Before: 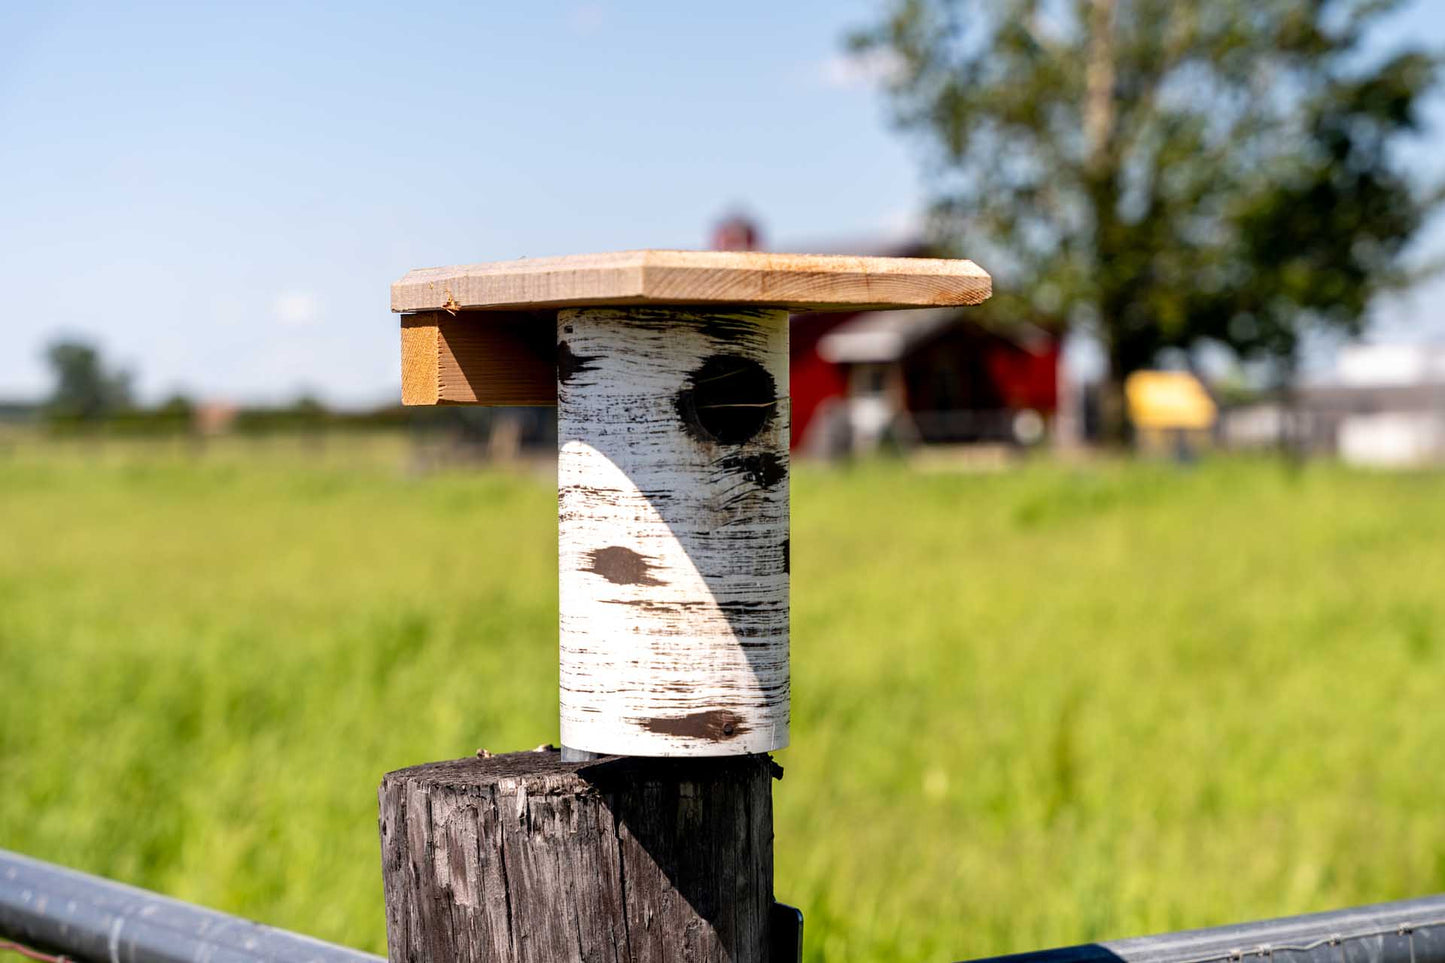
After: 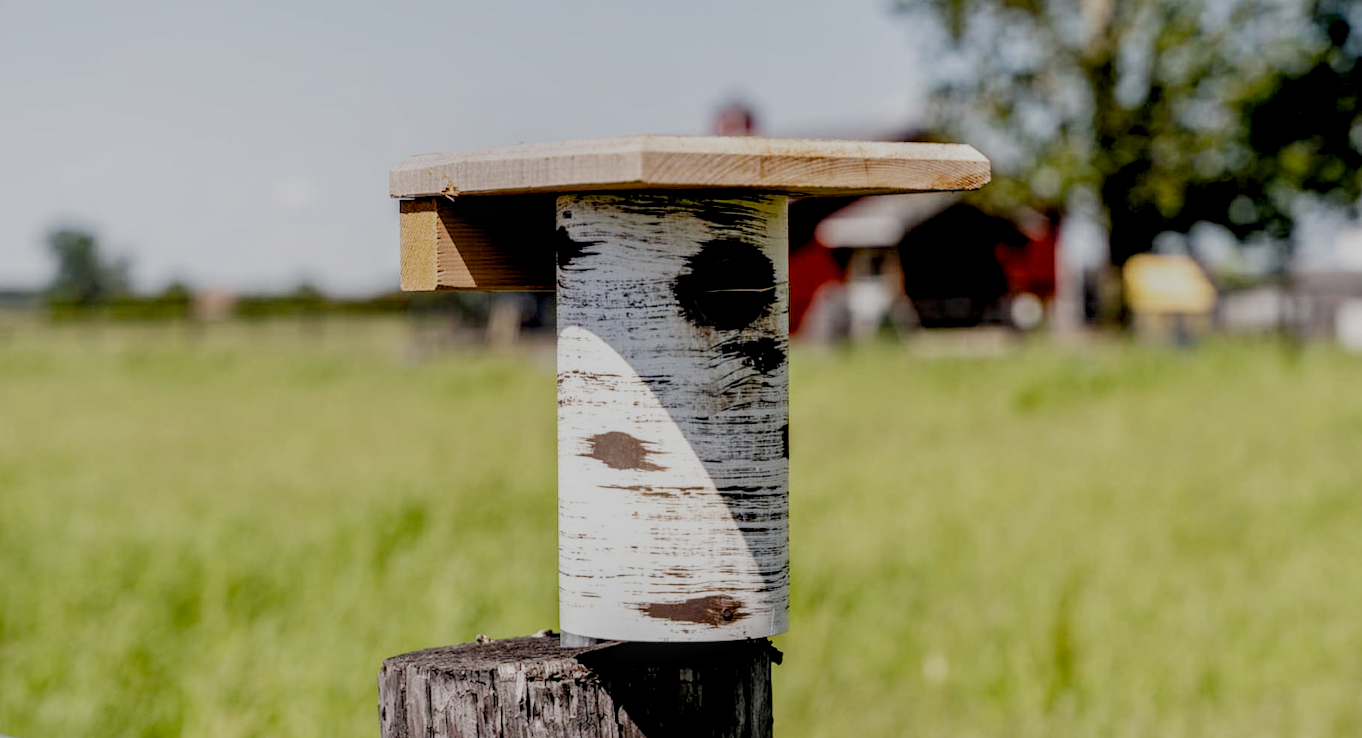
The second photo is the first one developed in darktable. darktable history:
filmic rgb: black relative exposure -6.62 EV, white relative exposure 4.72 EV, hardness 3.12, contrast 0.793, add noise in highlights 0.001, preserve chrominance no, color science v3 (2019), use custom middle-gray values true, contrast in highlights soft
exposure: black level correction 0.002, exposure 0.148 EV, compensate exposure bias true, compensate highlight preservation false
crop and rotate: angle 0.098°, top 11.923%, right 5.5%, bottom 11.185%
local contrast: detail 130%
